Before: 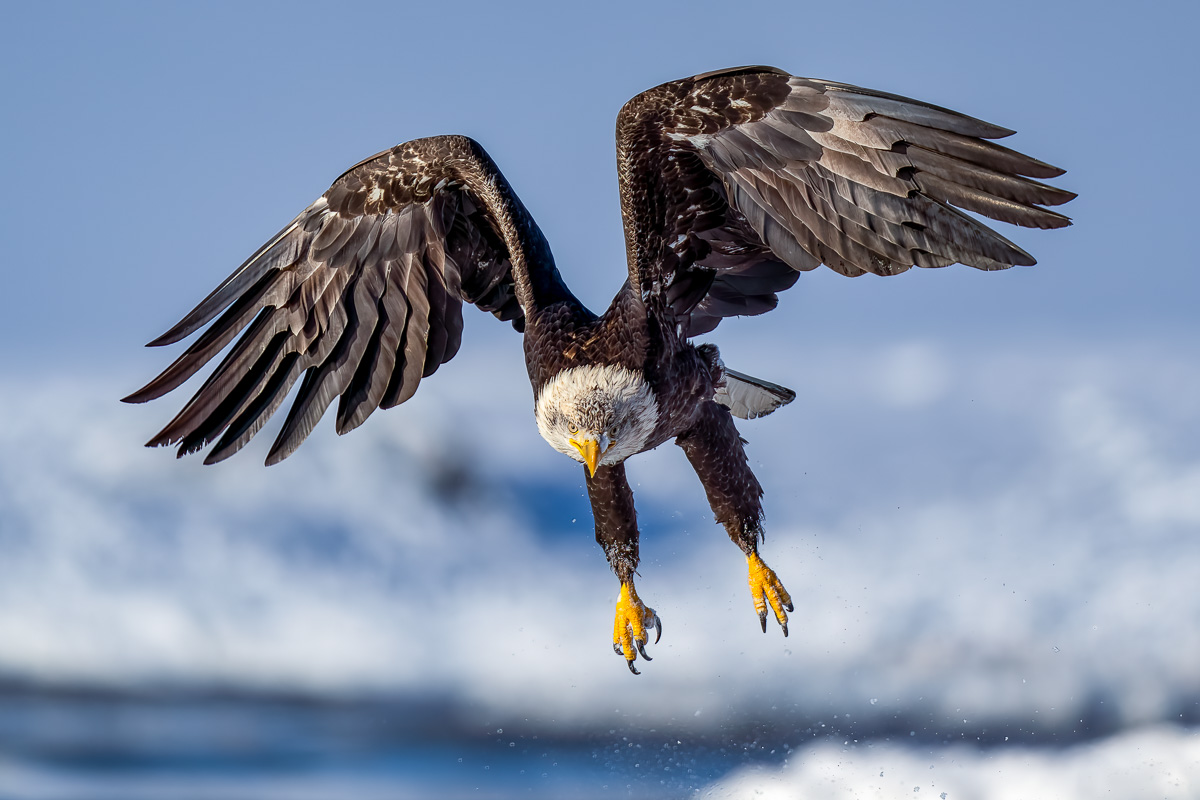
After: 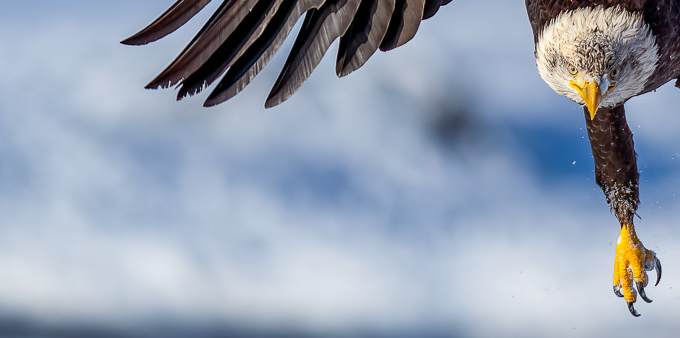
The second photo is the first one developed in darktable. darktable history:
crop: top 44.799%, right 43.3%, bottom 12.874%
